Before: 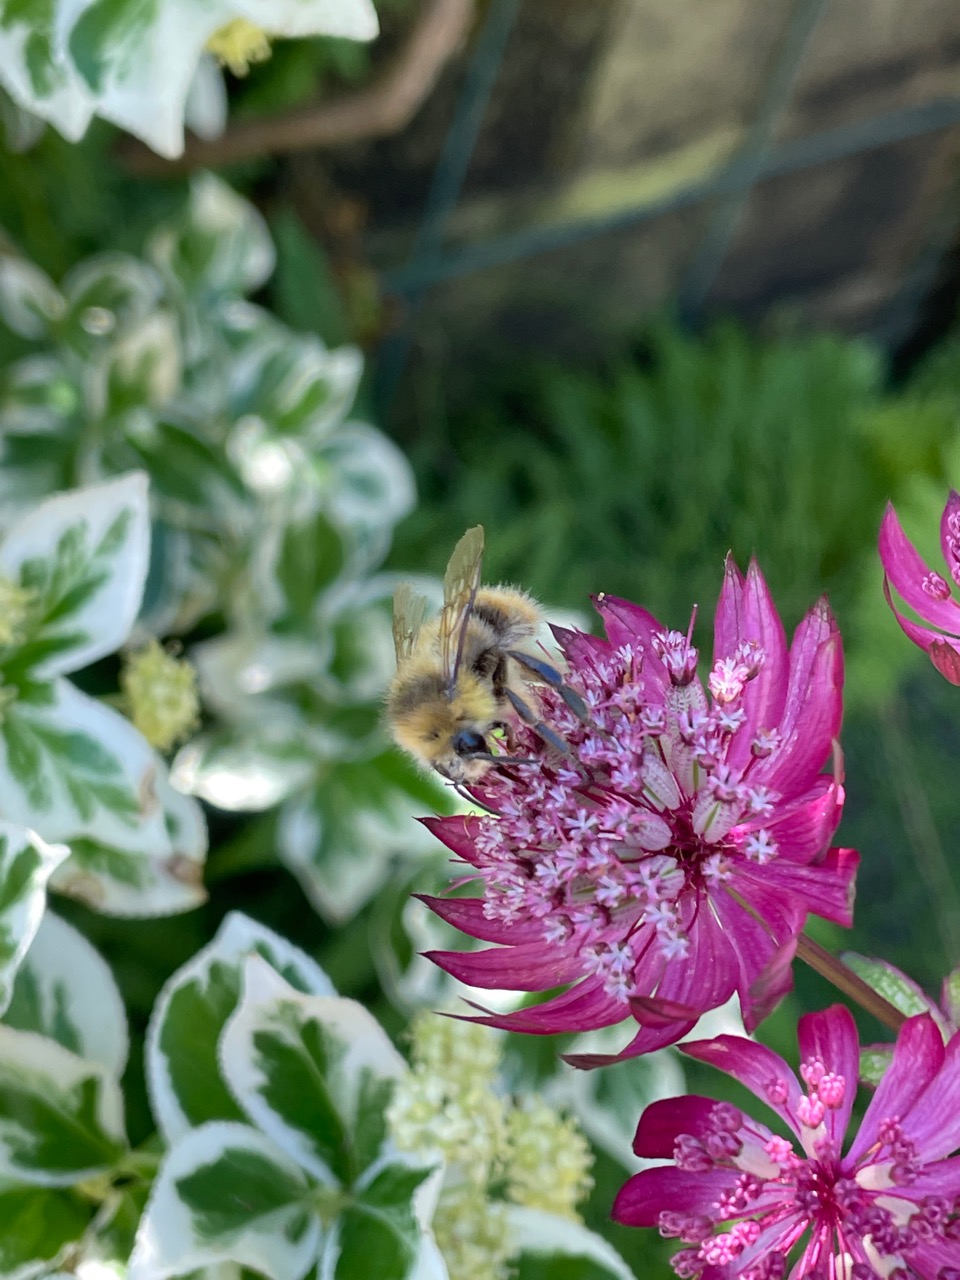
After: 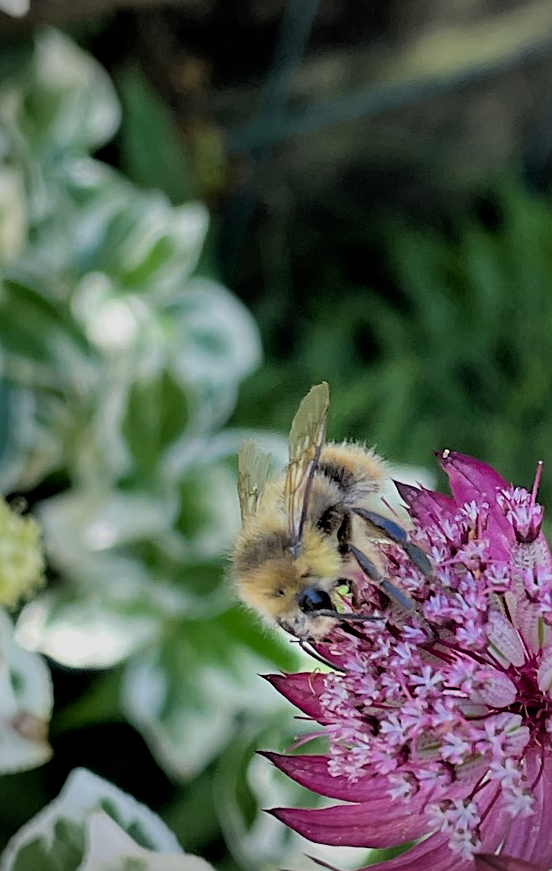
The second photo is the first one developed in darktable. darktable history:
sharpen: on, module defaults
crop: left 16.202%, top 11.187%, right 26.258%, bottom 20.693%
vignetting: on, module defaults
filmic rgb: black relative exposure -7.76 EV, white relative exposure 4.46 EV, target black luminance 0%, hardness 3.76, latitude 50.86%, contrast 1.074, highlights saturation mix 9.39%, shadows ↔ highlights balance -0.279%
